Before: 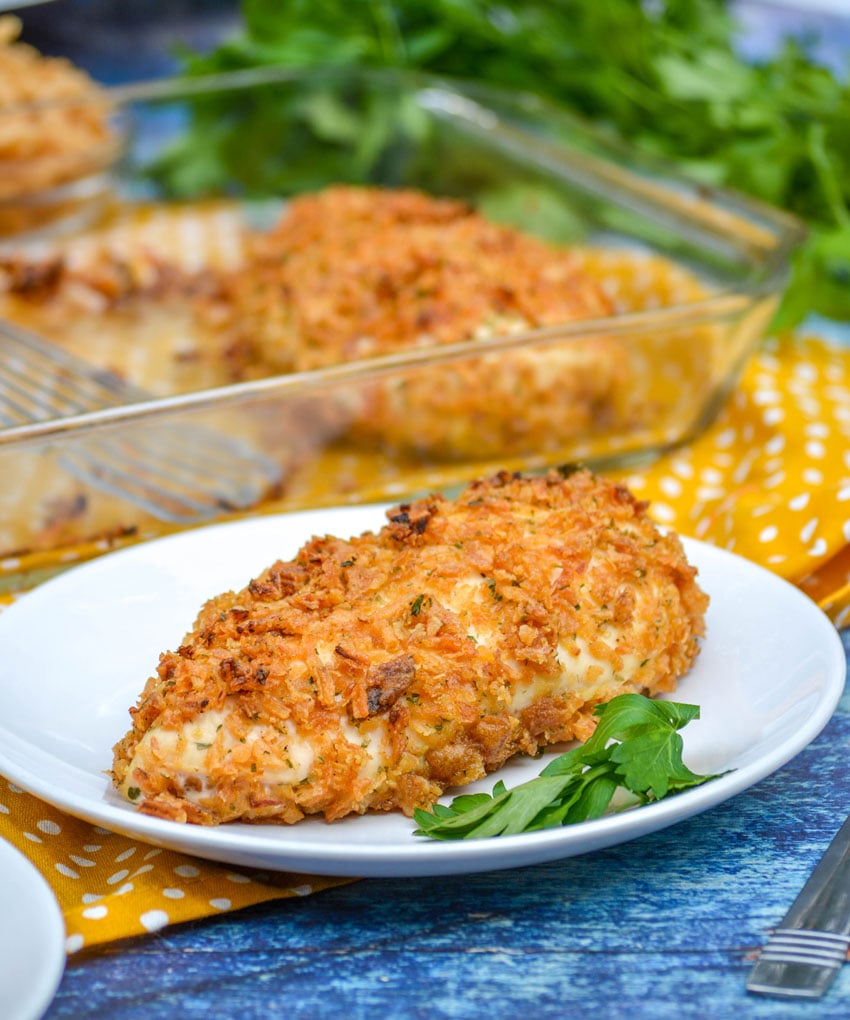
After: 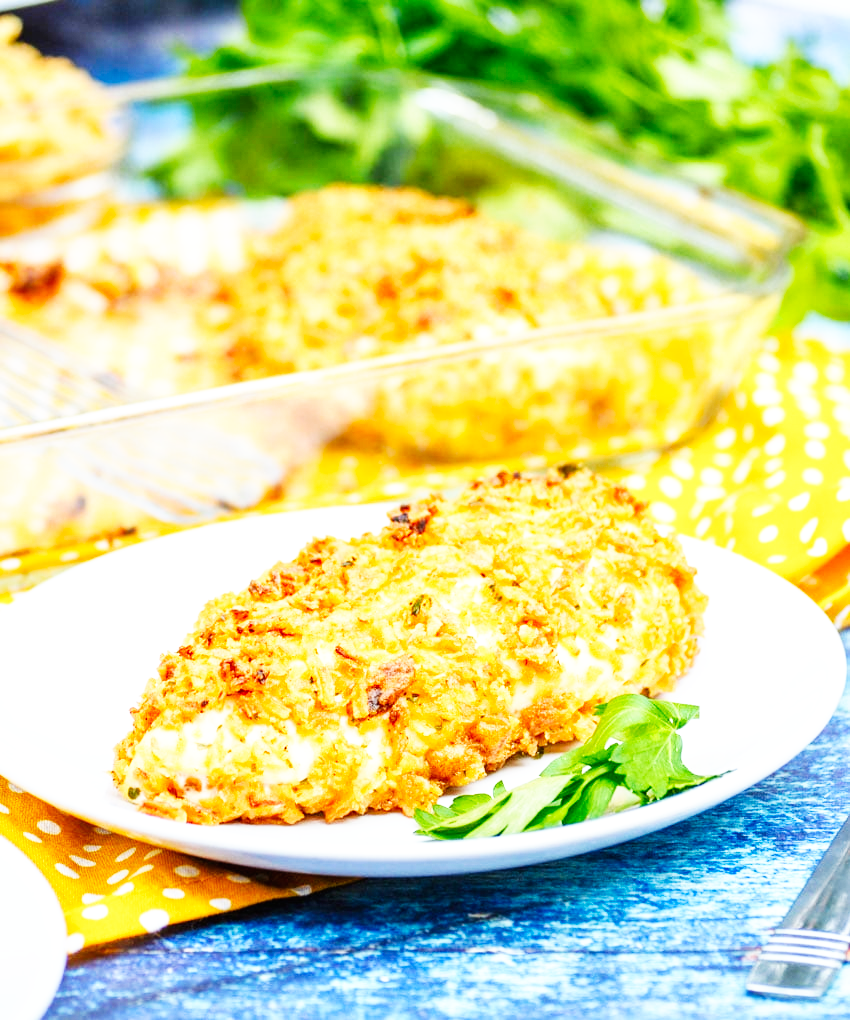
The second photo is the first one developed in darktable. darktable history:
exposure: black level correction 0, exposure 0.499 EV, compensate exposure bias true, compensate highlight preservation false
base curve: curves: ch0 [(0, 0) (0.007, 0.004) (0.027, 0.03) (0.046, 0.07) (0.207, 0.54) (0.442, 0.872) (0.673, 0.972) (1, 1)], preserve colors none
